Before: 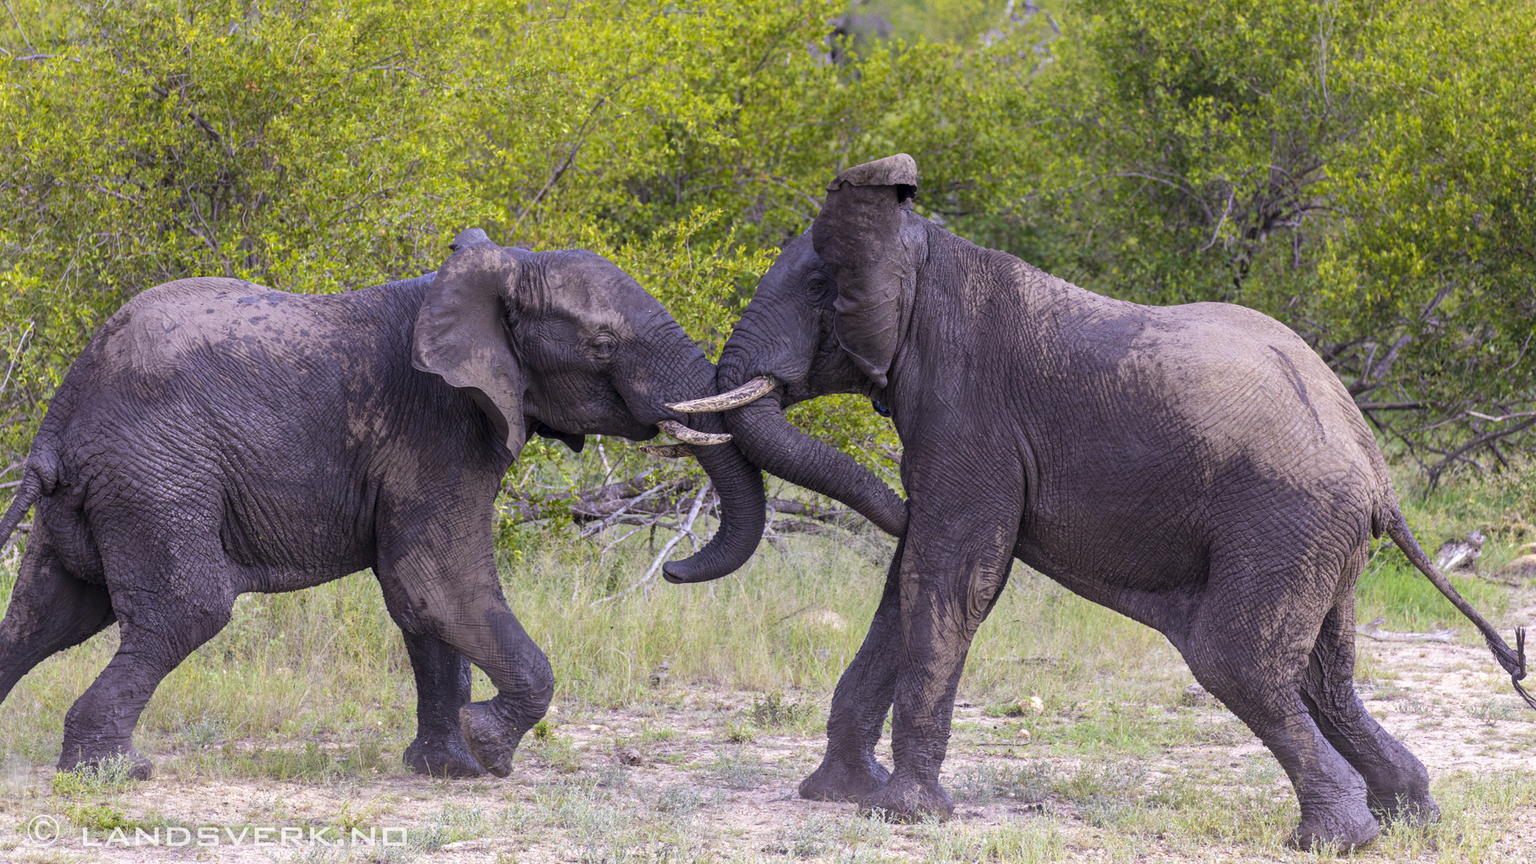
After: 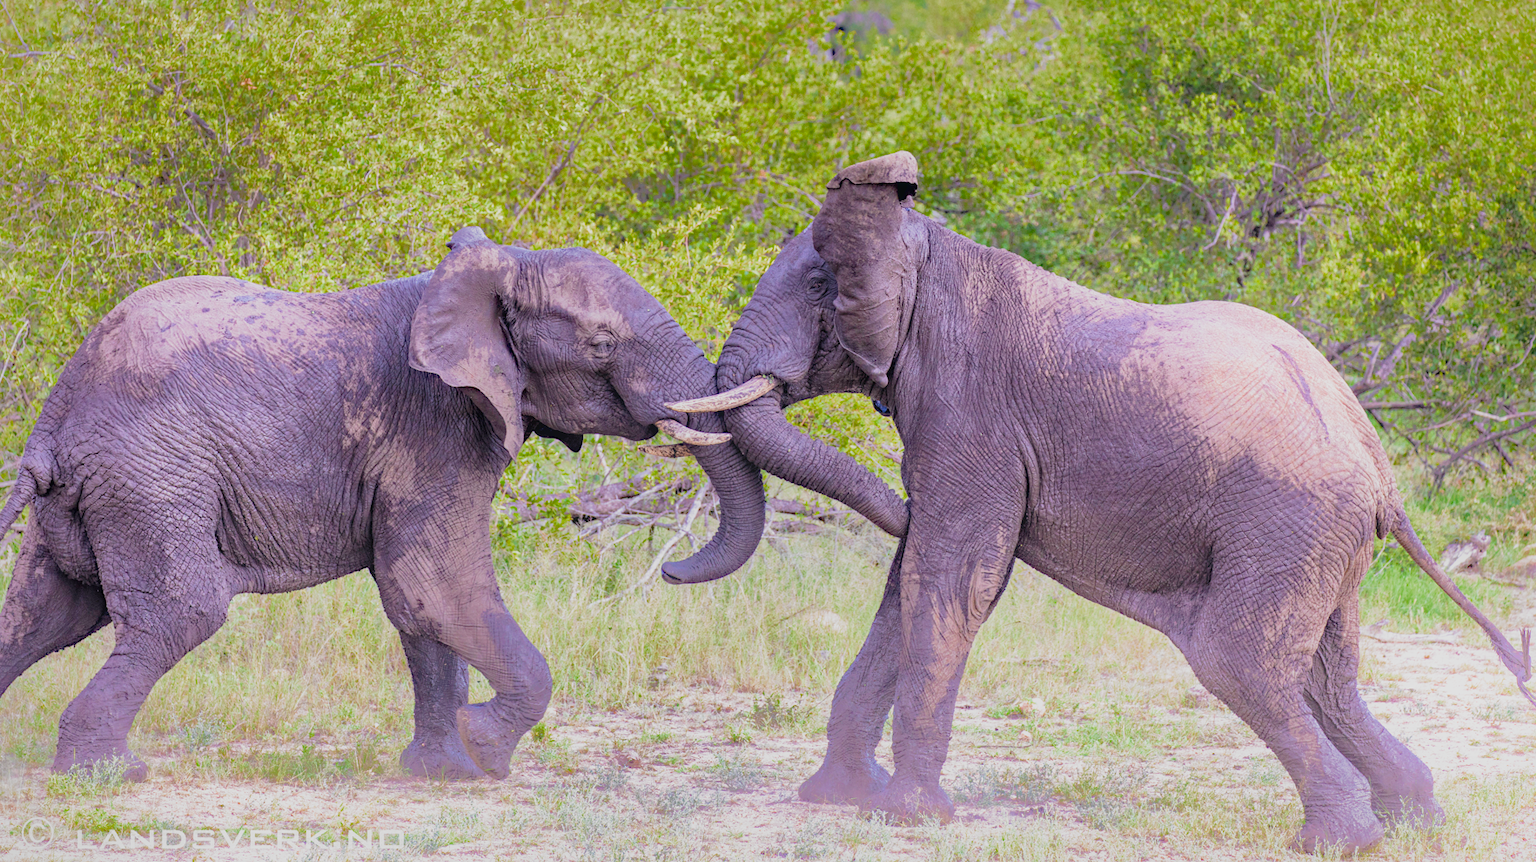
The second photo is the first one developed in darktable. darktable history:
bloom: on, module defaults
crop: left 0.434%, top 0.485%, right 0.244%, bottom 0.386%
haze removal: strength 0.29, distance 0.25, compatibility mode true, adaptive false
filmic rgb: black relative exposure -13 EV, threshold 3 EV, target white luminance 85%, hardness 6.3, latitude 42.11%, contrast 0.858, shadows ↔ highlights balance 8.63%, color science v4 (2020), enable highlight reconstruction true
exposure: black level correction 0, exposure 1.2 EV, compensate exposure bias true, compensate highlight preservation false
tone equalizer: on, module defaults
shadows and highlights: shadows 38.43, highlights -74.54
